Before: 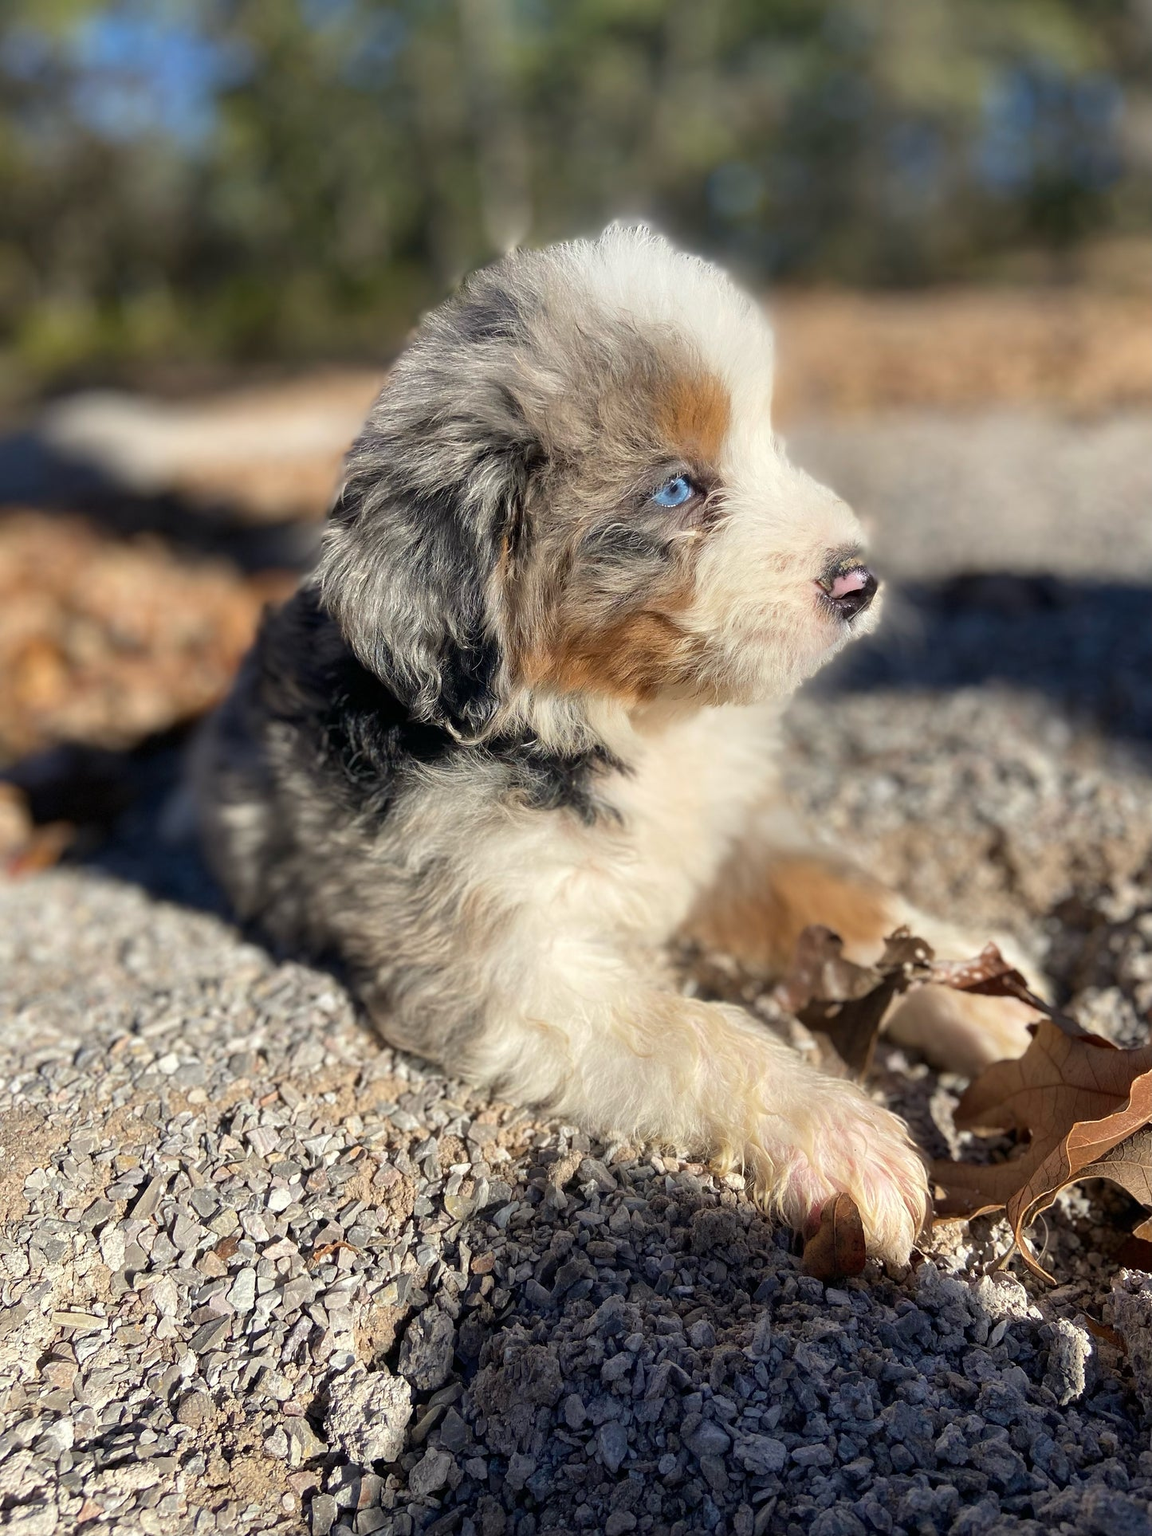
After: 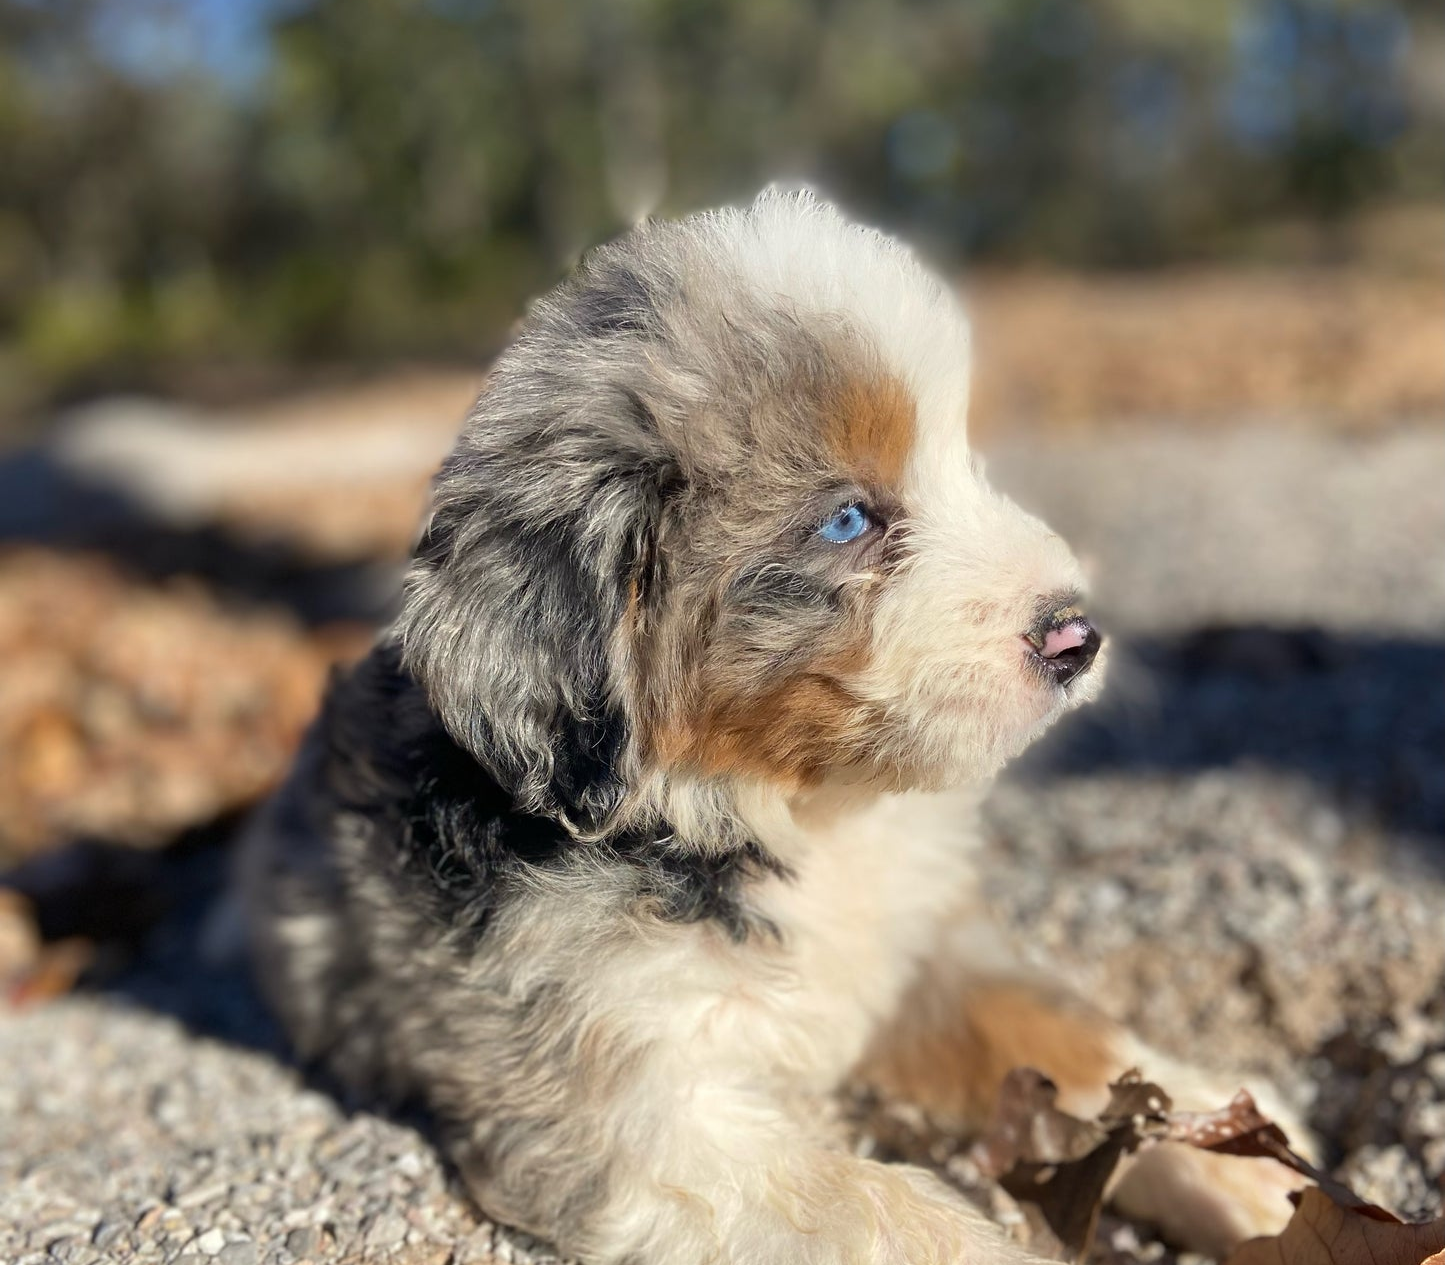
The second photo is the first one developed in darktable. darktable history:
crop and rotate: top 4.848%, bottom 29.503%
rotate and perspective: automatic cropping original format, crop left 0, crop top 0
